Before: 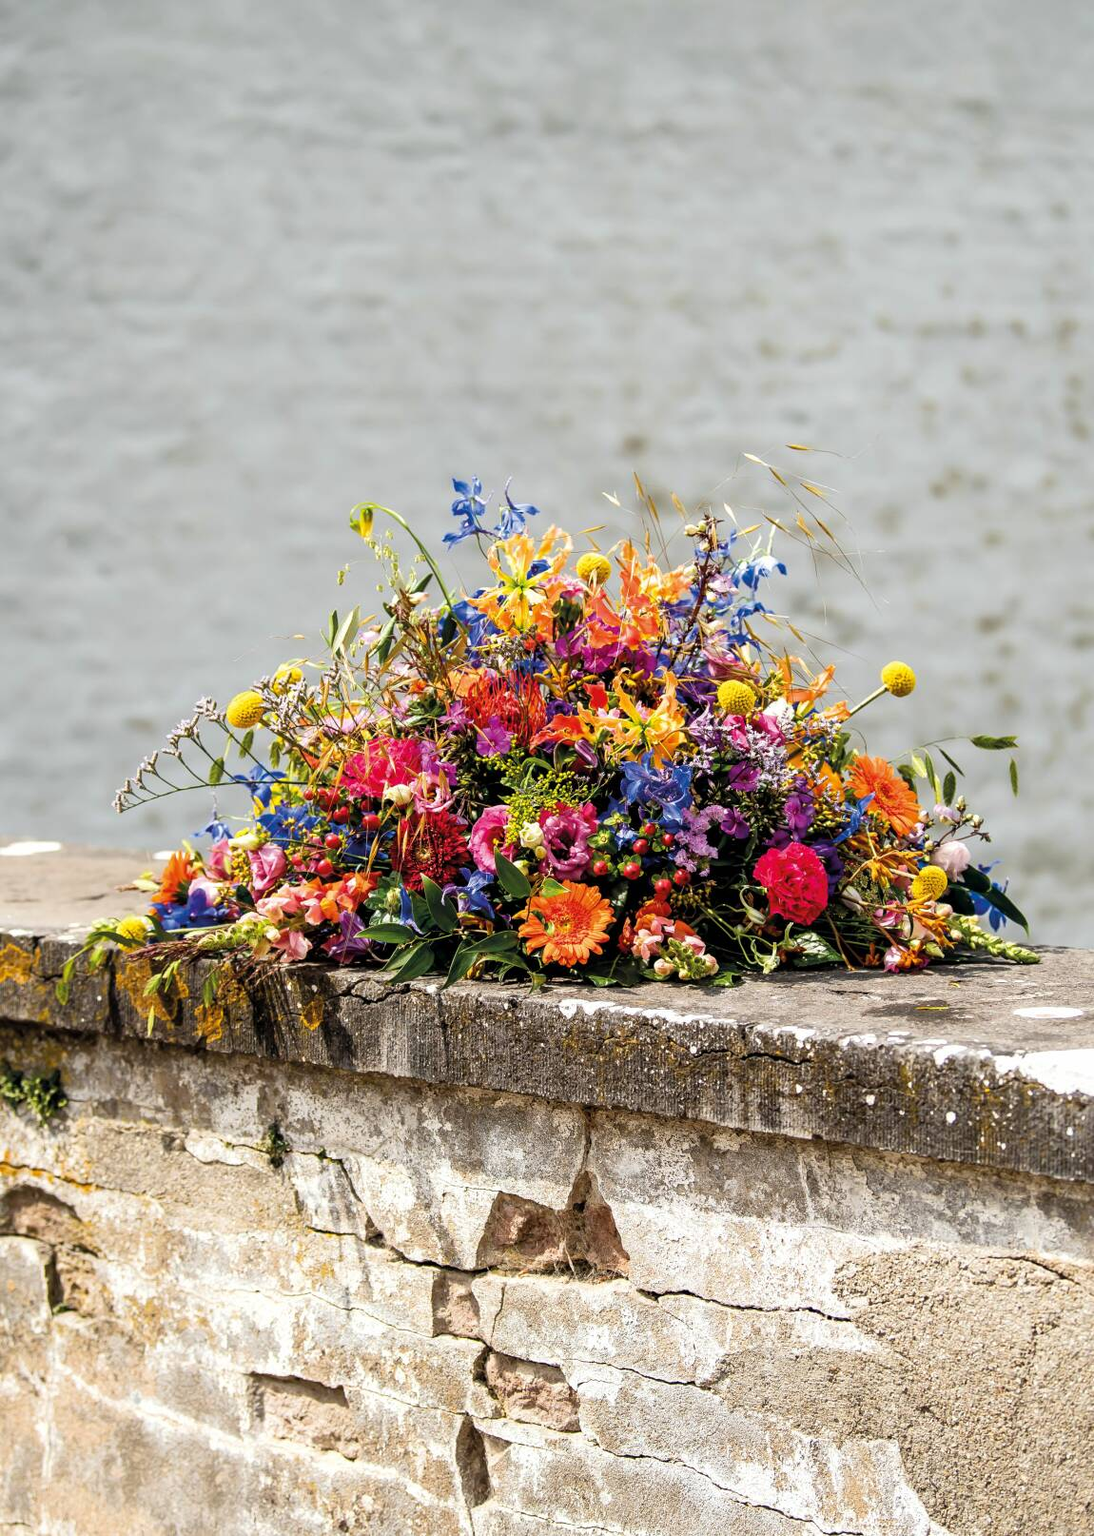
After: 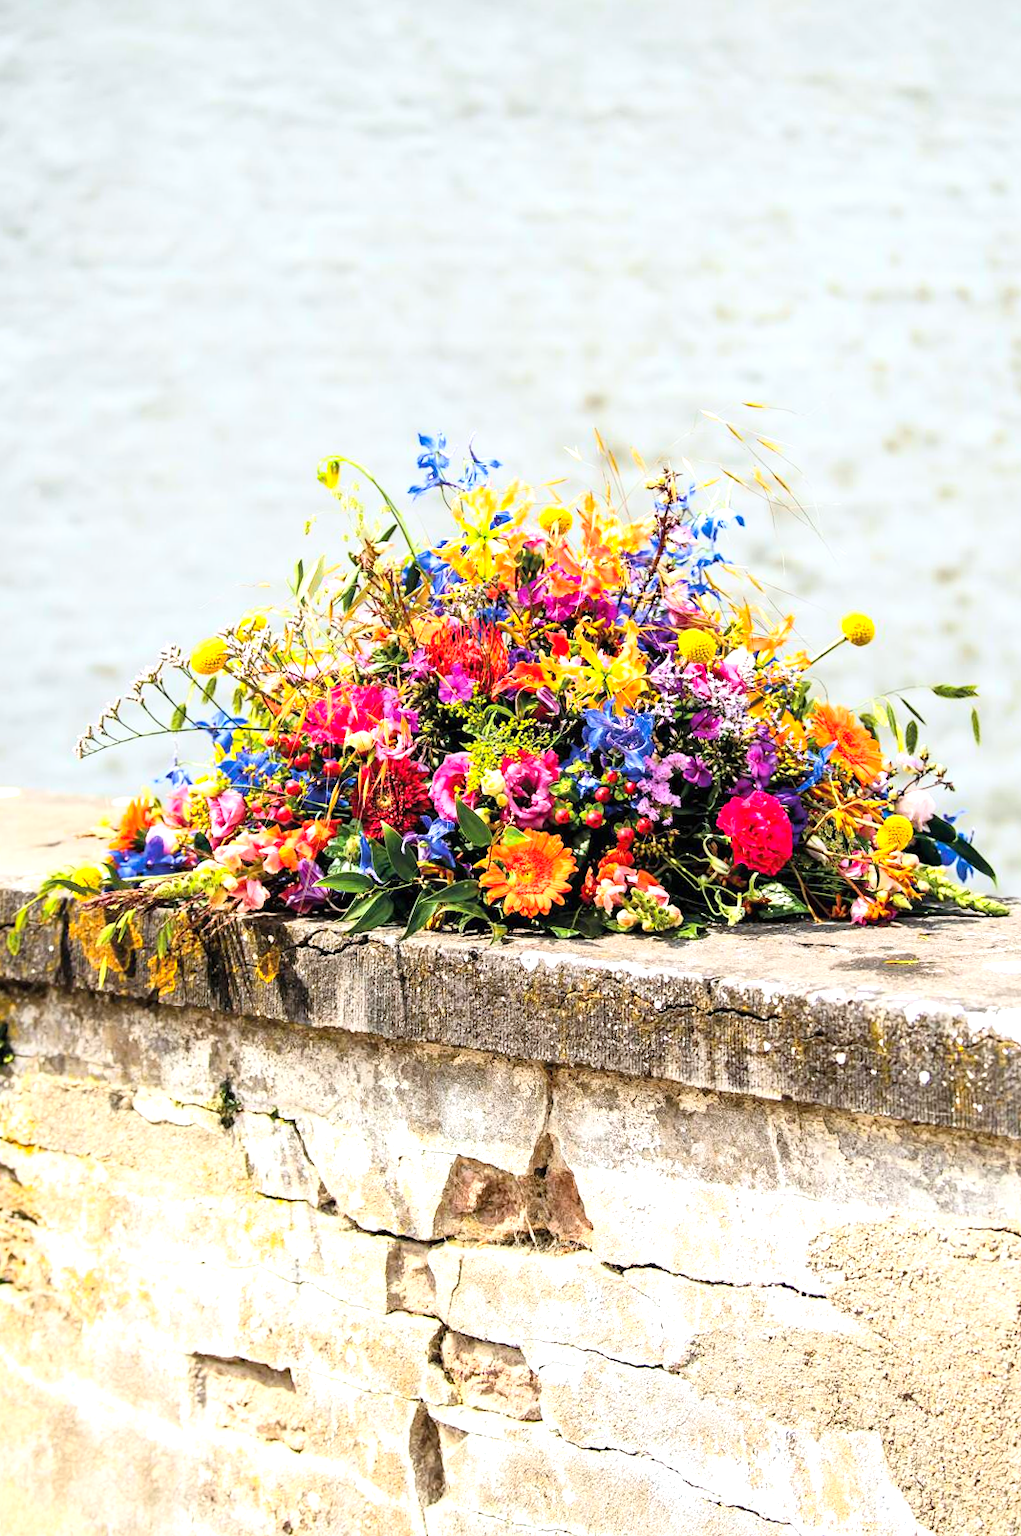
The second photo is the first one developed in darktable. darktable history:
exposure: exposure 0.669 EV, compensate highlight preservation false
white balance: red 0.988, blue 1.017
contrast brightness saturation: contrast 0.2, brightness 0.16, saturation 0.22
rotate and perspective: rotation 0.215°, lens shift (vertical) -0.139, crop left 0.069, crop right 0.939, crop top 0.002, crop bottom 0.996
